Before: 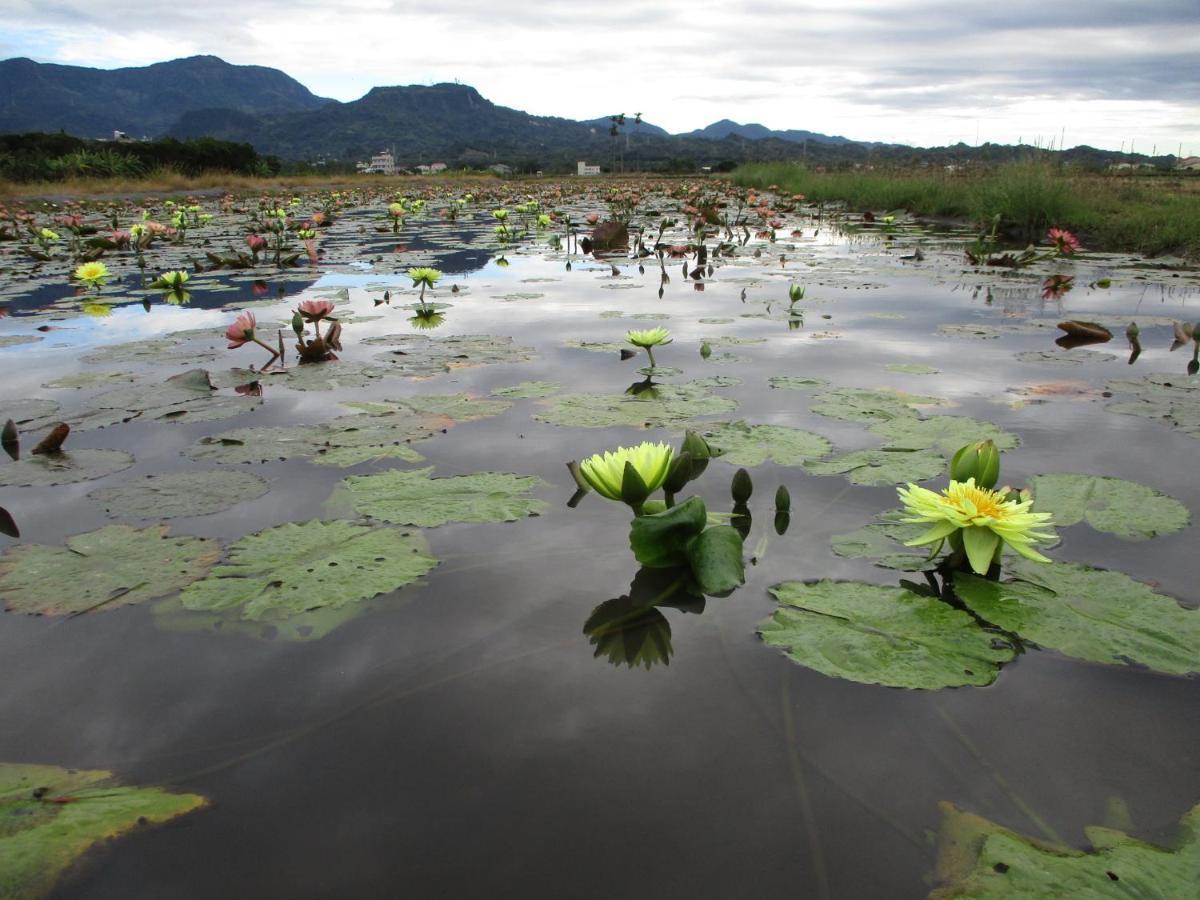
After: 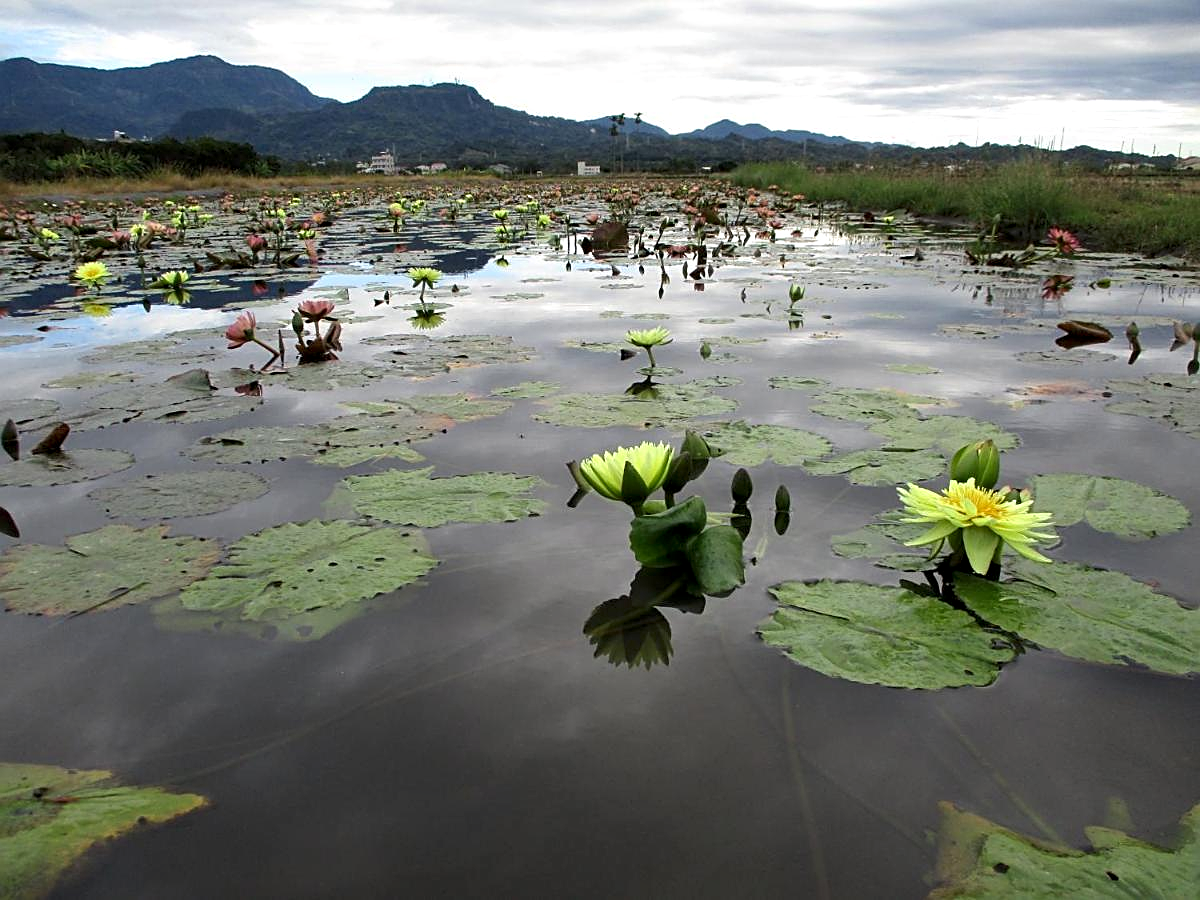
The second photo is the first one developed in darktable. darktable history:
sharpen: amount 0.55
contrast equalizer: octaves 7, y [[0.6 ×6], [0.55 ×6], [0 ×6], [0 ×6], [0 ×6]], mix 0.3
